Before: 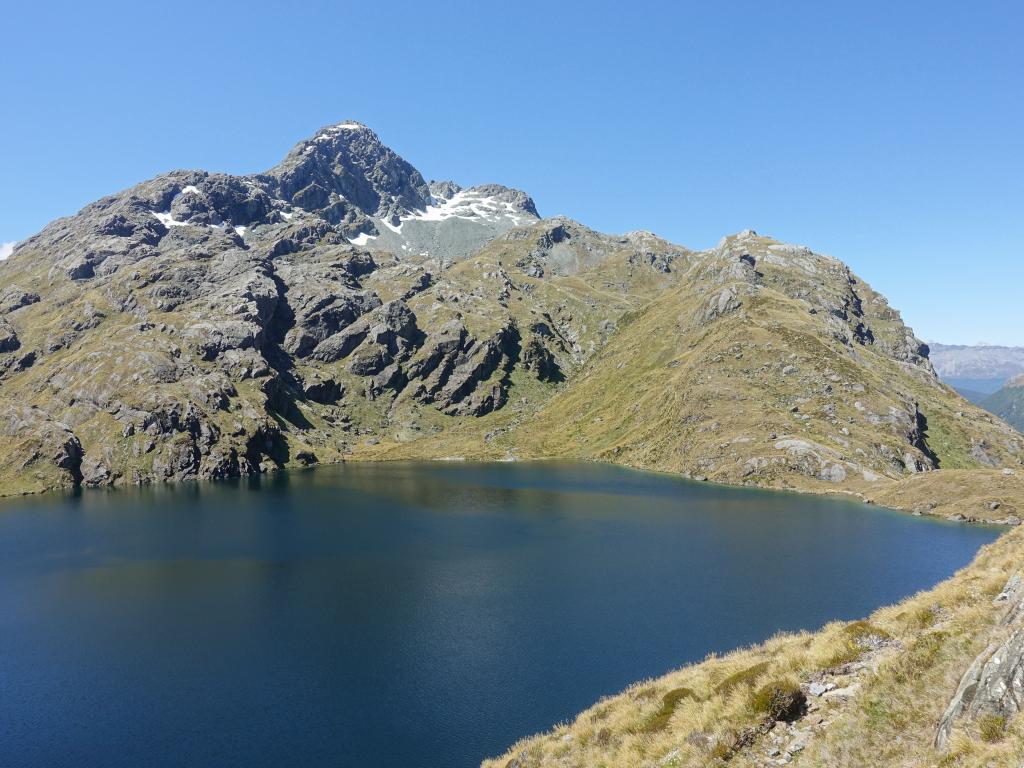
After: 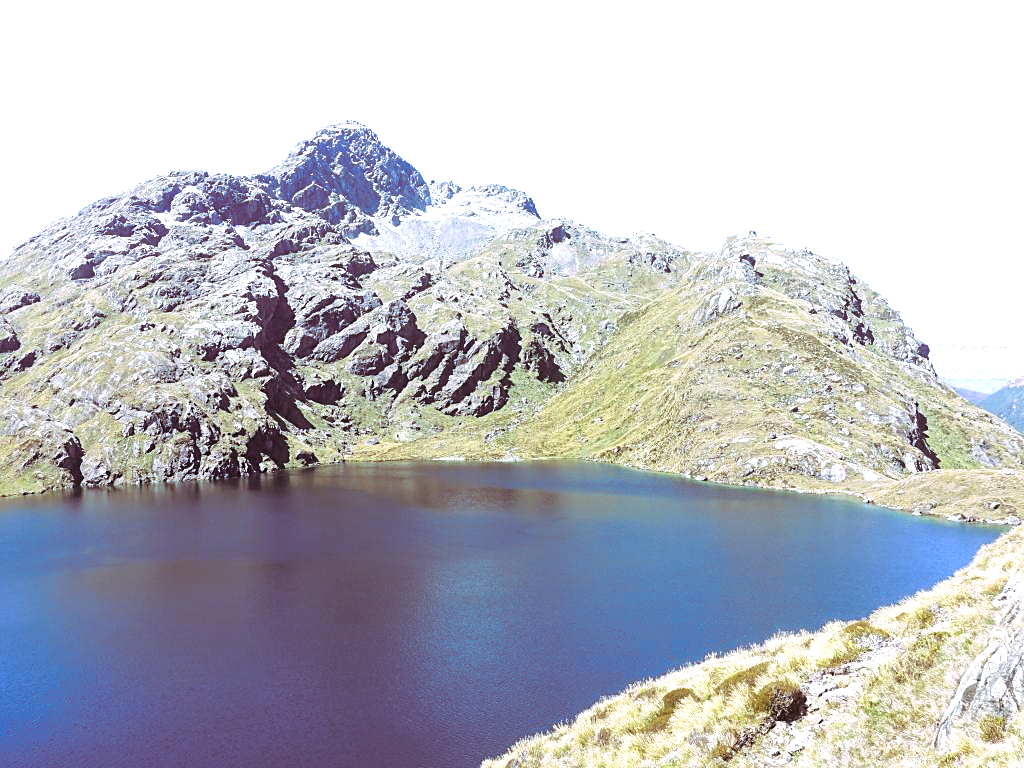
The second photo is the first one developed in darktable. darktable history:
sharpen: radius 1.864, amount 0.398, threshold 1.271
split-toning: highlights › hue 298.8°, highlights › saturation 0.73, compress 41.76%
exposure: exposure 1.15 EV, compensate highlight preservation false
white balance: red 0.931, blue 1.11
